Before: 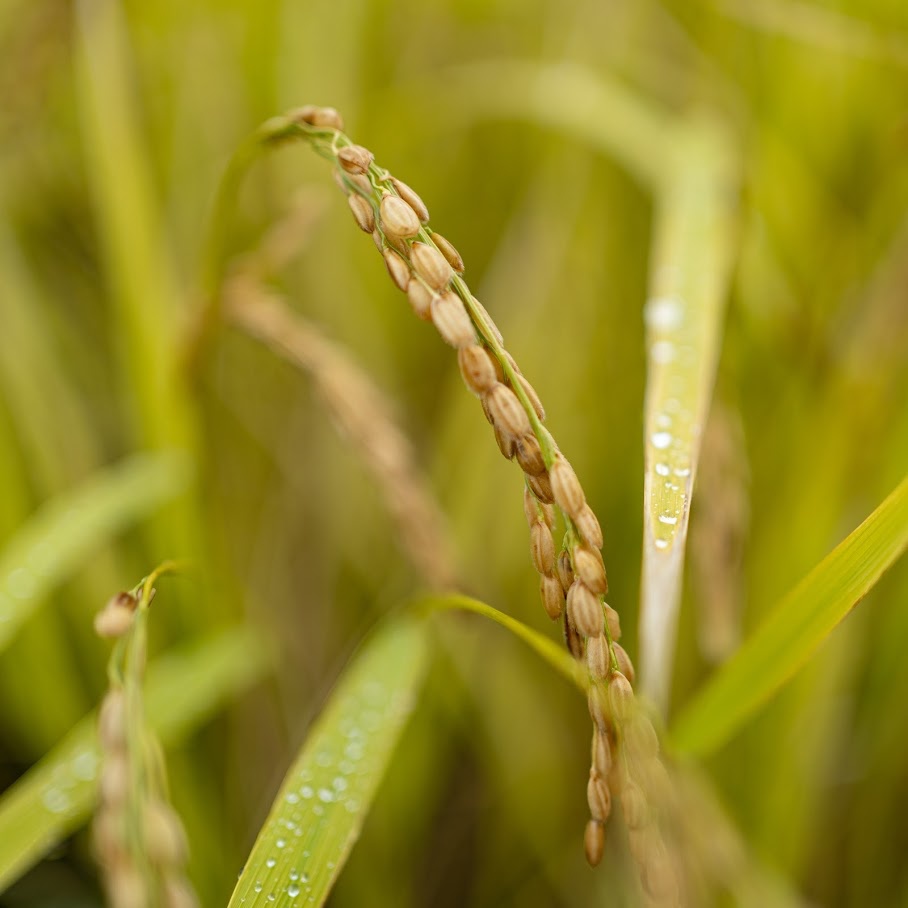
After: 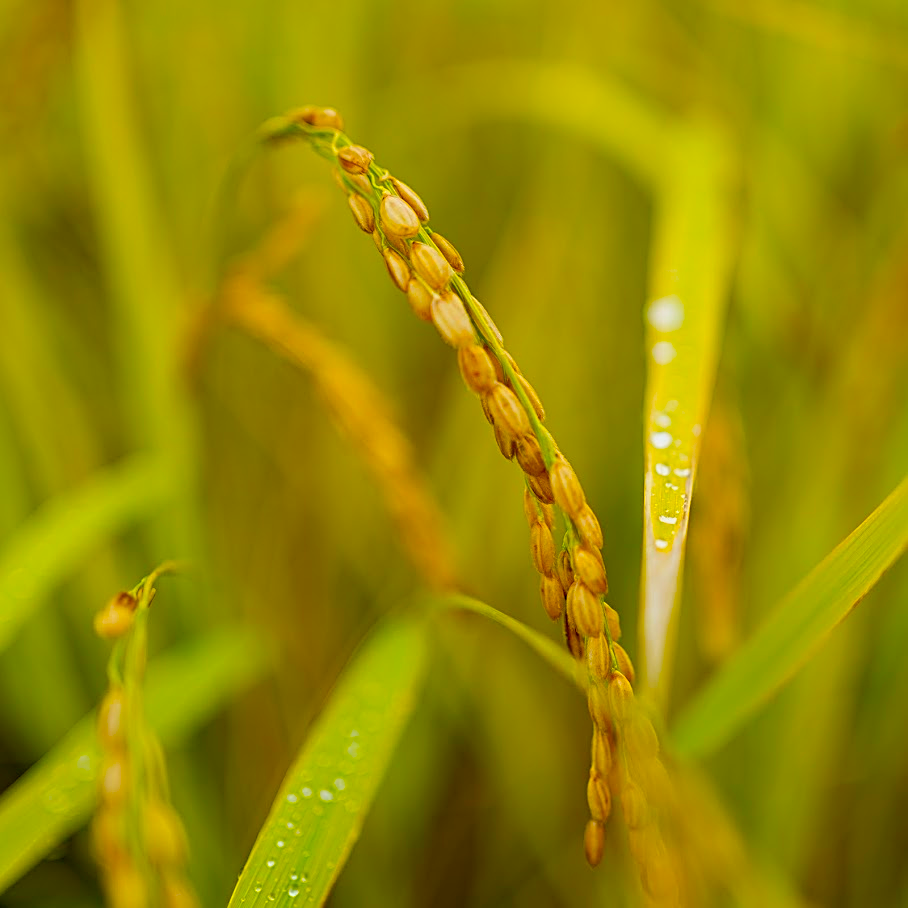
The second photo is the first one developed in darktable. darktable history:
color balance: input saturation 134.34%, contrast -10.04%, contrast fulcrum 19.67%, output saturation 133.51%
sharpen: on, module defaults
